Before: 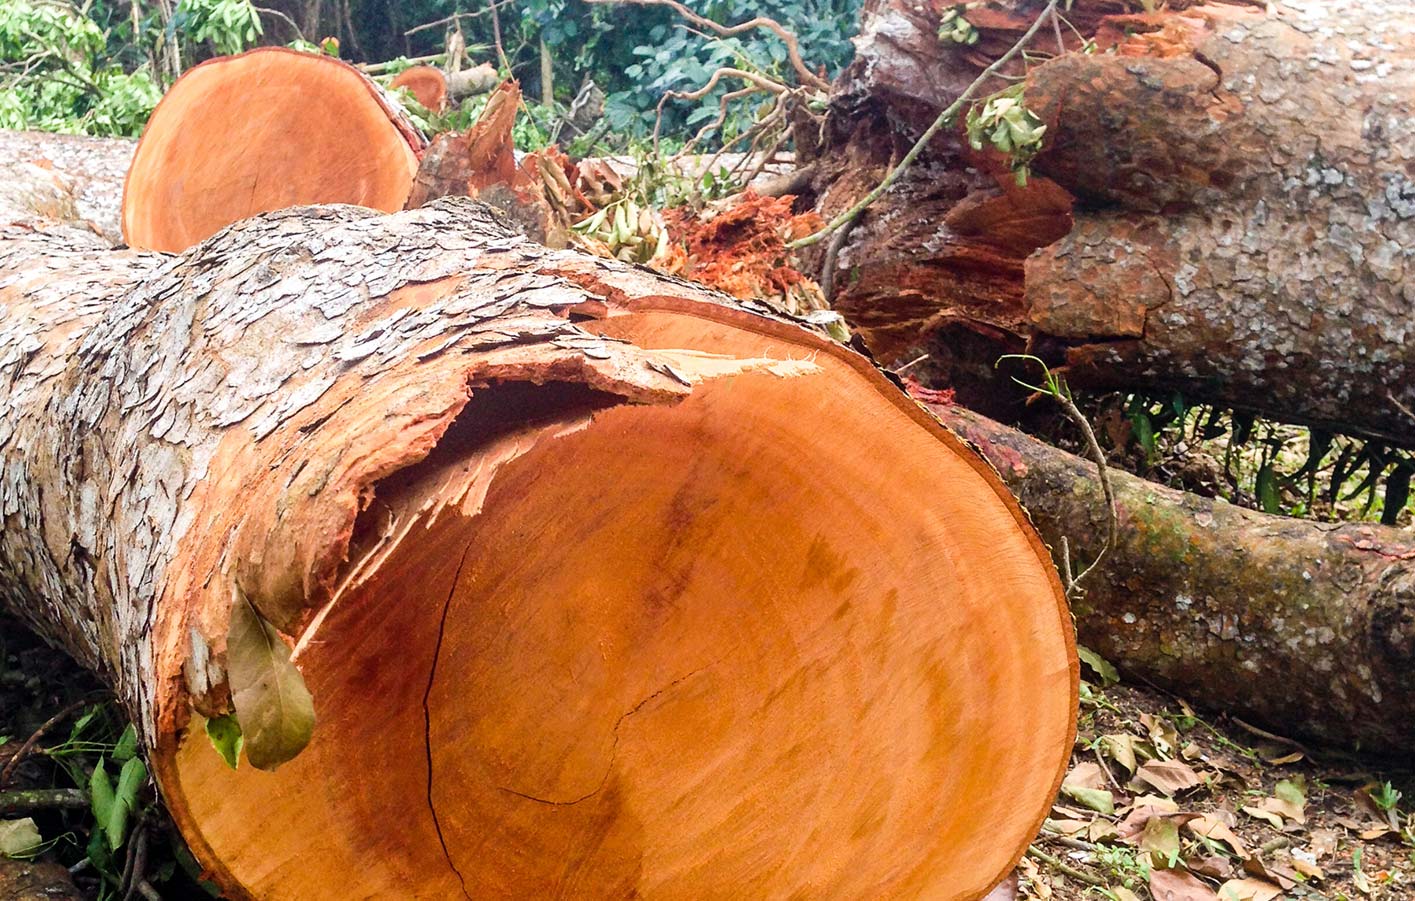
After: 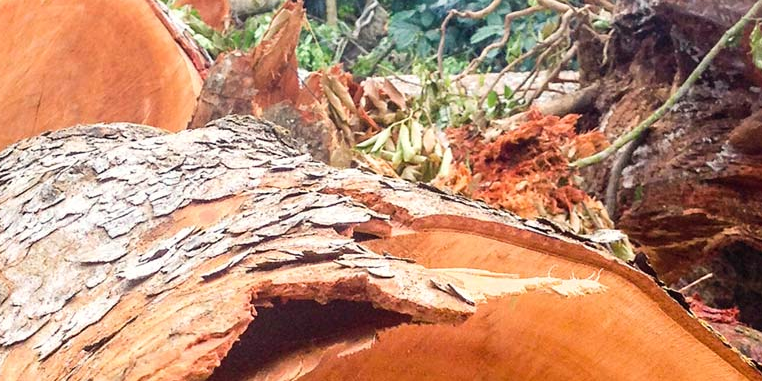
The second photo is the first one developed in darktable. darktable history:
crop: left 15.306%, top 9.065%, right 30.789%, bottom 48.638%
color calibration: x 0.342, y 0.356, temperature 5122 K
